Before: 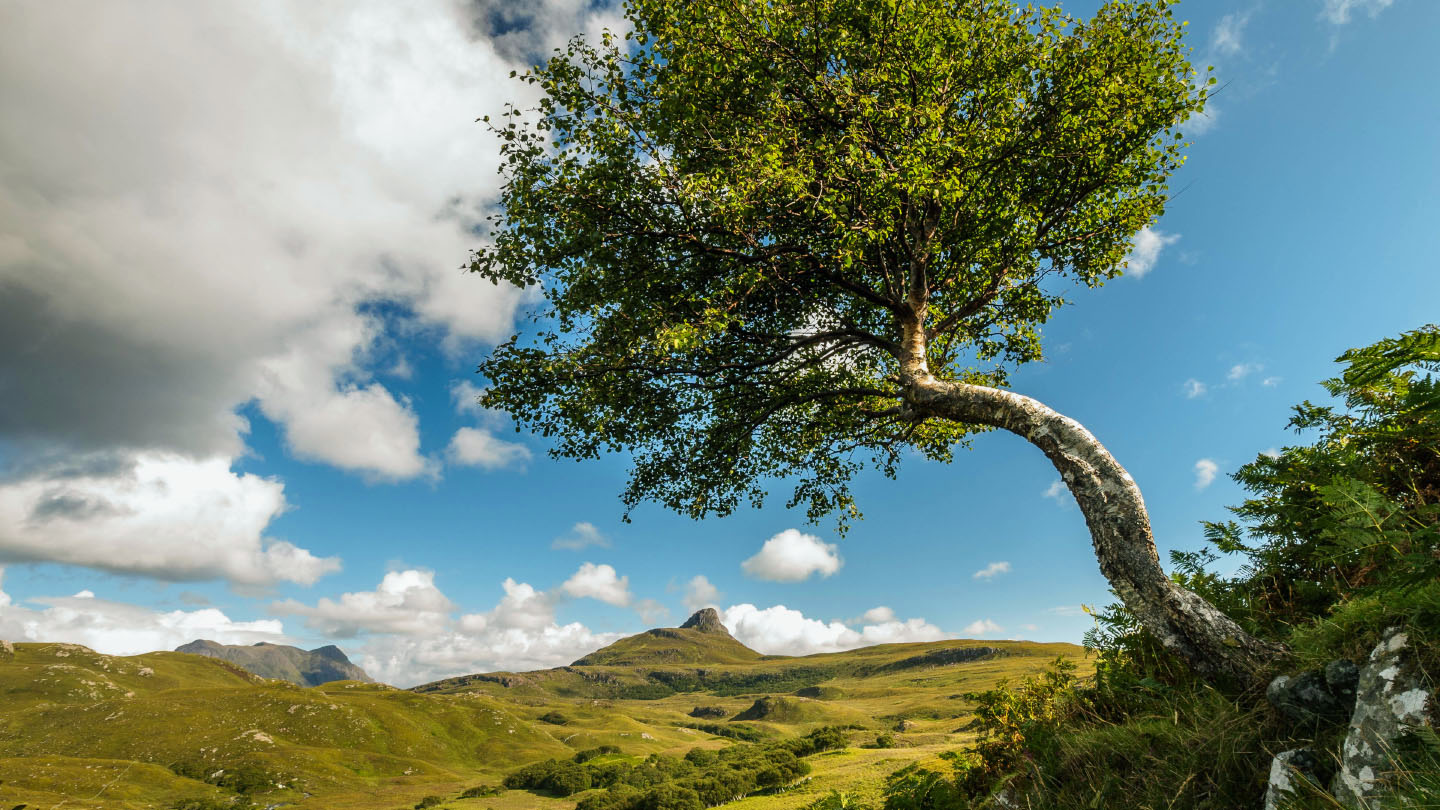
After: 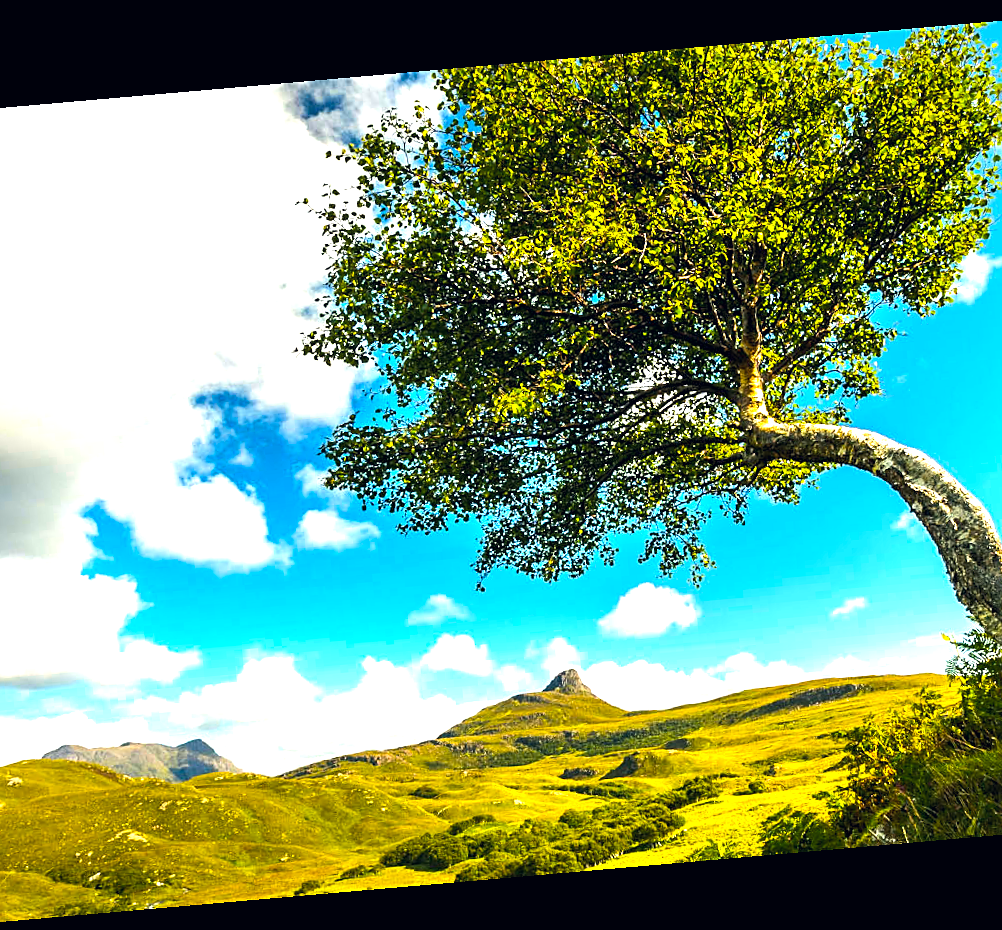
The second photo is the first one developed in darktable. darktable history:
sharpen: on, module defaults
rotate and perspective: rotation -4.98°, automatic cropping off
crop and rotate: left 12.648%, right 20.685%
color zones: curves: ch0 [(0.25, 0.5) (0.428, 0.473) (0.75, 0.5)]; ch1 [(0.243, 0.479) (0.398, 0.452) (0.75, 0.5)]
color correction: highlights a* 0.207, highlights b* 2.7, shadows a* -0.874, shadows b* -4.78
color balance rgb: linear chroma grading › shadows -10%, linear chroma grading › global chroma 20%, perceptual saturation grading › global saturation 15%, perceptual brilliance grading › global brilliance 30%, perceptual brilliance grading › highlights 12%, perceptual brilliance grading › mid-tones 24%, global vibrance 20%
